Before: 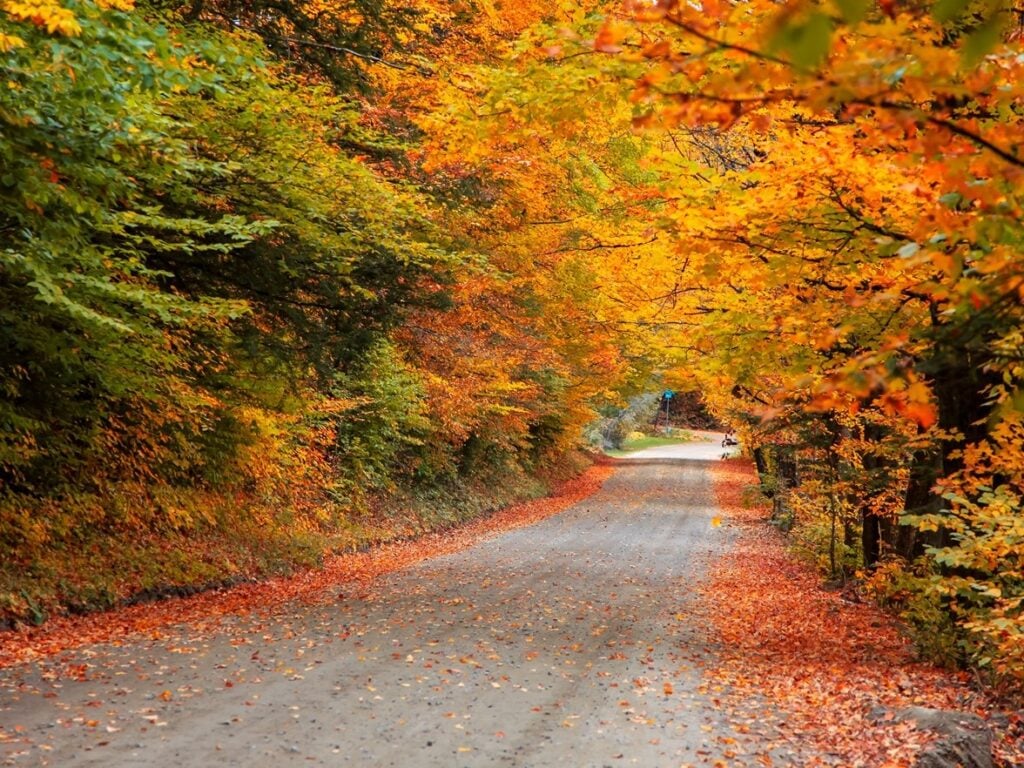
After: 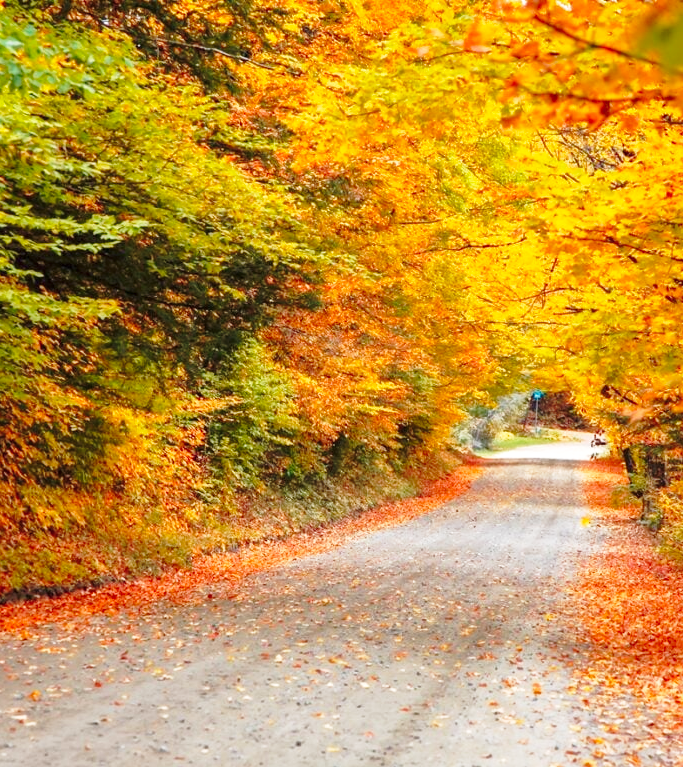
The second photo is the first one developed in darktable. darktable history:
crop and rotate: left 12.817%, right 20.467%
shadows and highlights: on, module defaults
base curve: curves: ch0 [(0, 0) (0.028, 0.03) (0.121, 0.232) (0.46, 0.748) (0.859, 0.968) (1, 1)], preserve colors none
exposure: exposure 0.297 EV, compensate exposure bias true, compensate highlight preservation false
